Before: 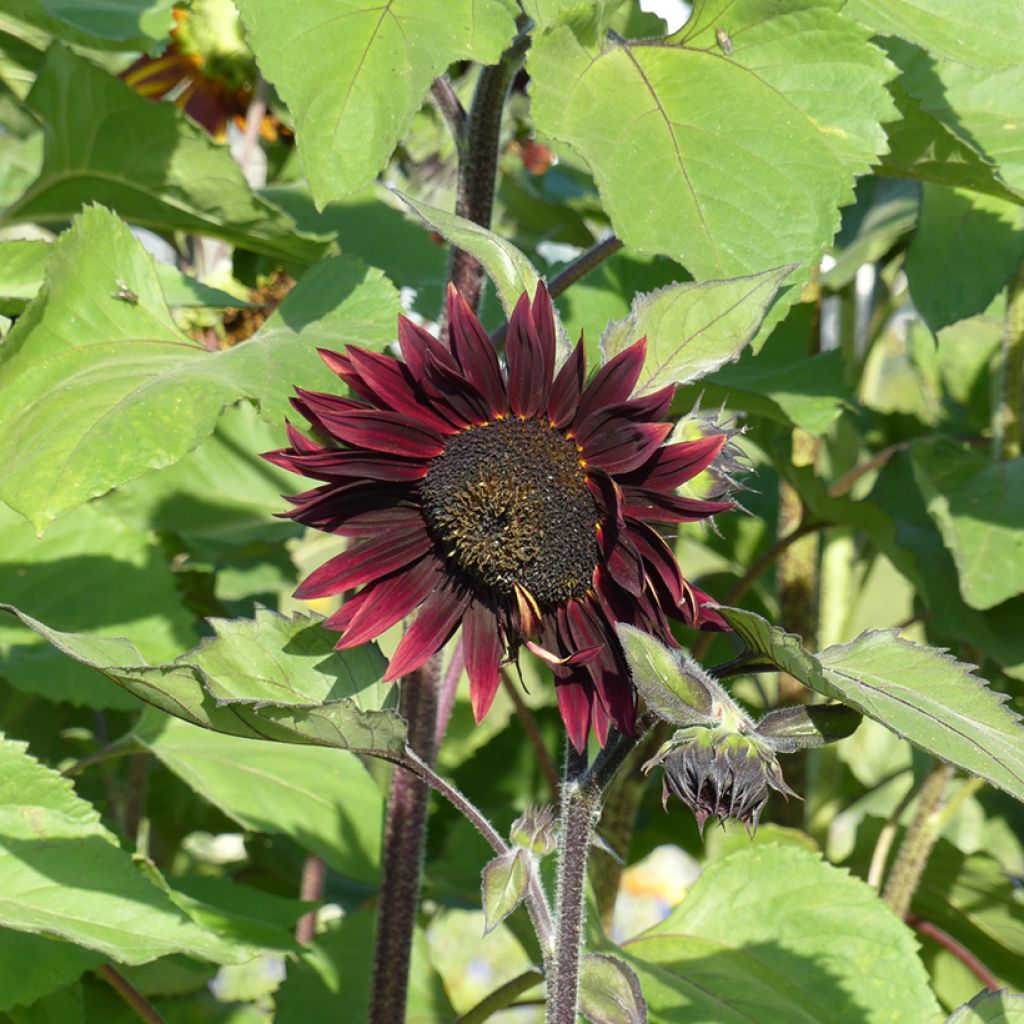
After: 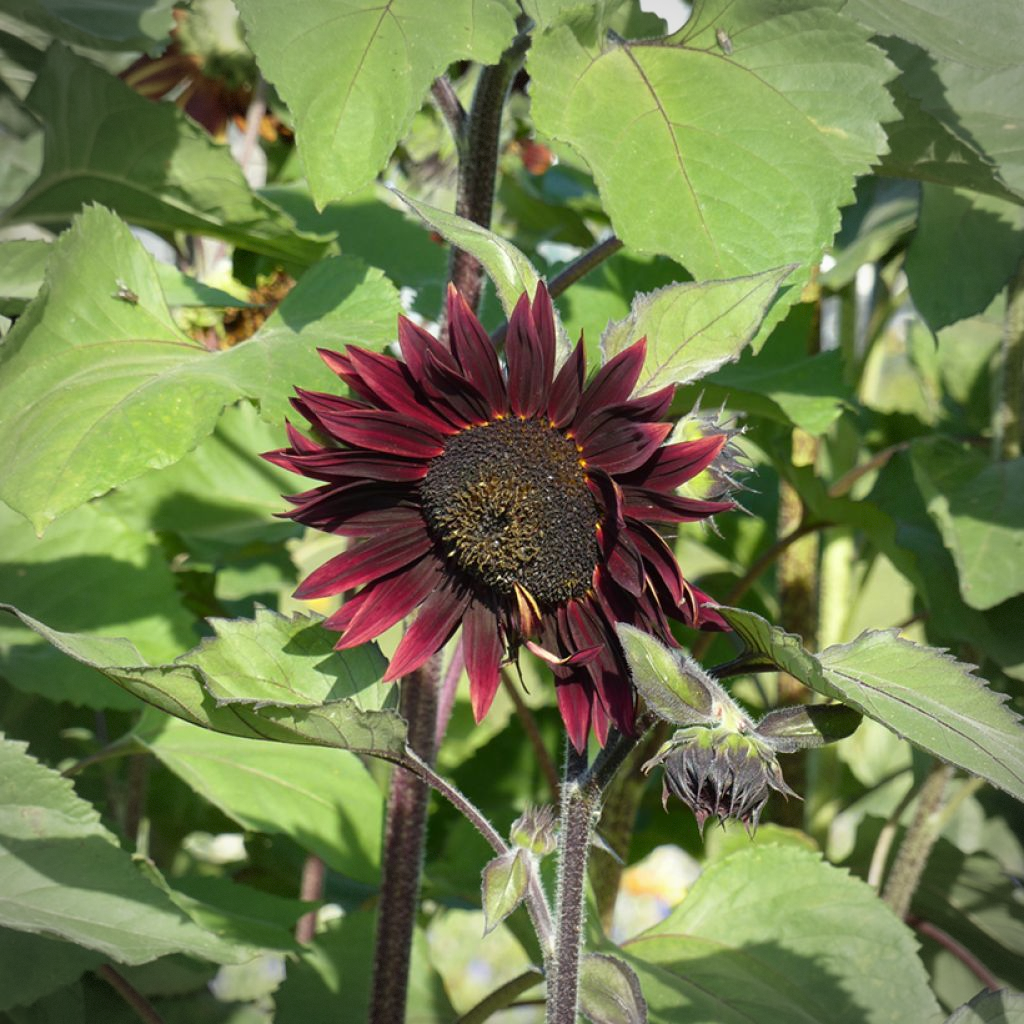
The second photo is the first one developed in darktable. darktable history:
vignetting: fall-off start 67.88%, fall-off radius 68.03%, automatic ratio true, dithering 8-bit output
